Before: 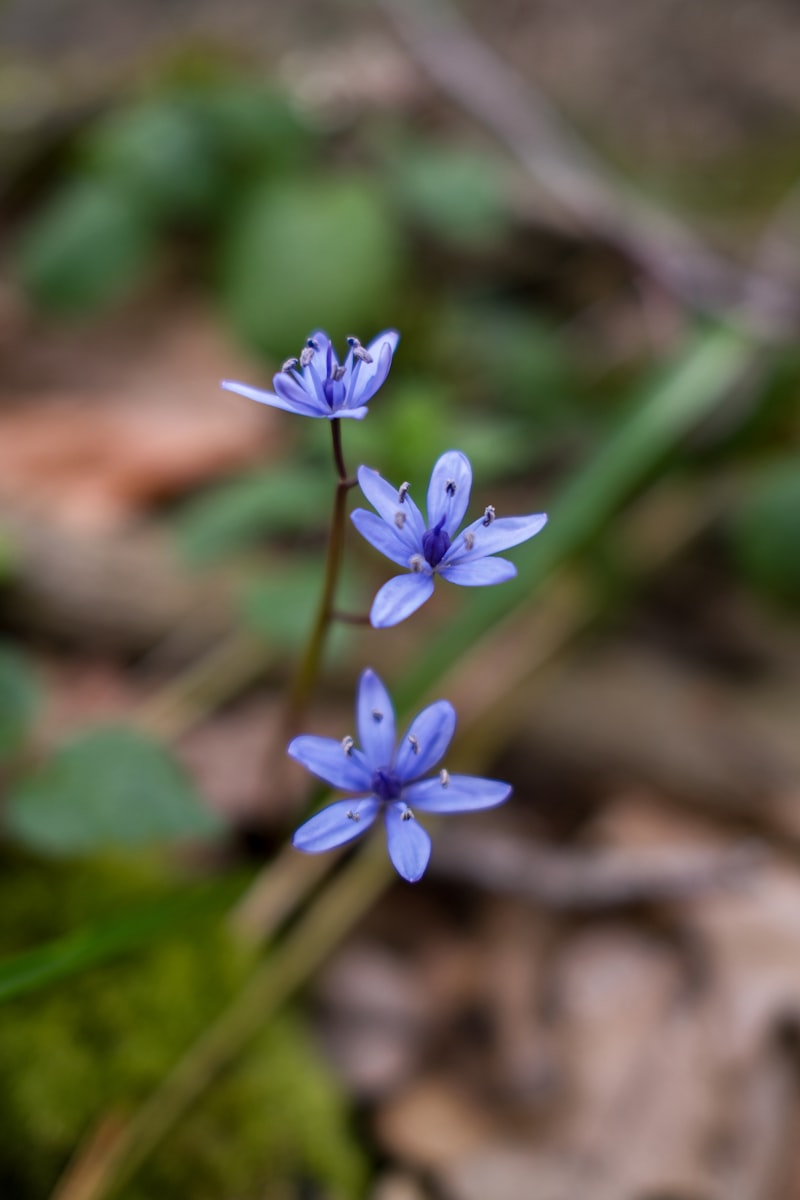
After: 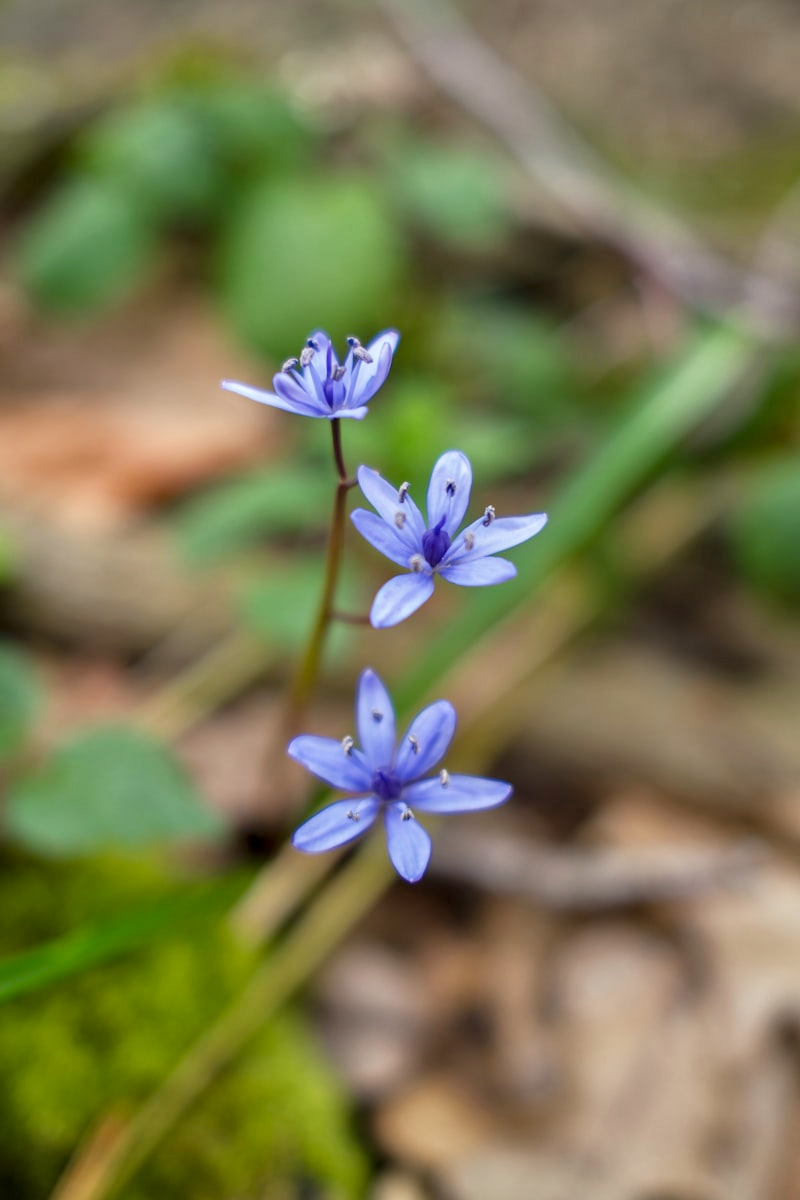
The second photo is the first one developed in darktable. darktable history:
color correction: highlights a* -5.88, highlights b* 10.76
base curve: curves: ch0 [(0, 0) (0.472, 0.508) (1, 1)], preserve colors none
tone equalizer: -8 EV 1.01 EV, -7 EV 0.992 EV, -6 EV 1 EV, -5 EV 1.03 EV, -4 EV 1.04 EV, -3 EV 0.763 EV, -2 EV 0.48 EV, -1 EV 0.23 EV, mask exposure compensation -0.512 EV
